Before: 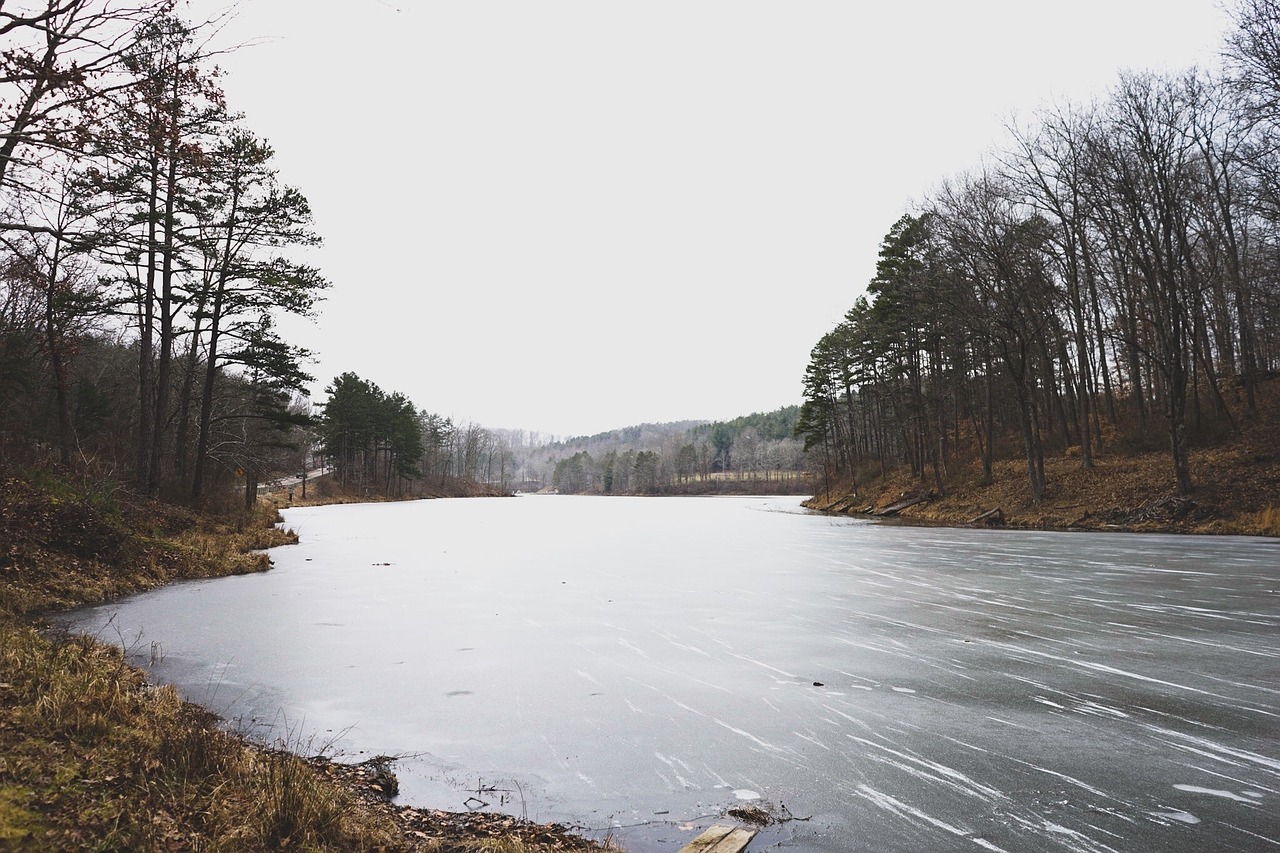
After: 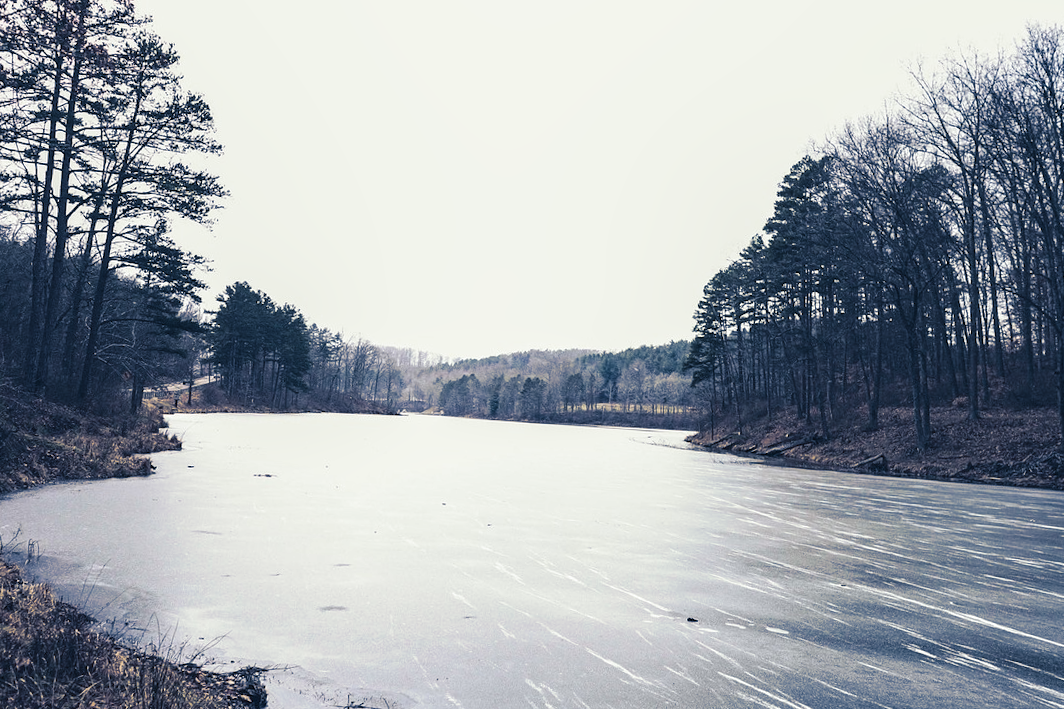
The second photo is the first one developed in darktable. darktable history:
local contrast: on, module defaults
exposure: black level correction 0.002, exposure 0.15 EV, compensate highlight preservation false
split-toning: shadows › hue 226.8°, shadows › saturation 0.84
crop and rotate: angle -3.27°, left 5.211%, top 5.211%, right 4.607%, bottom 4.607%
